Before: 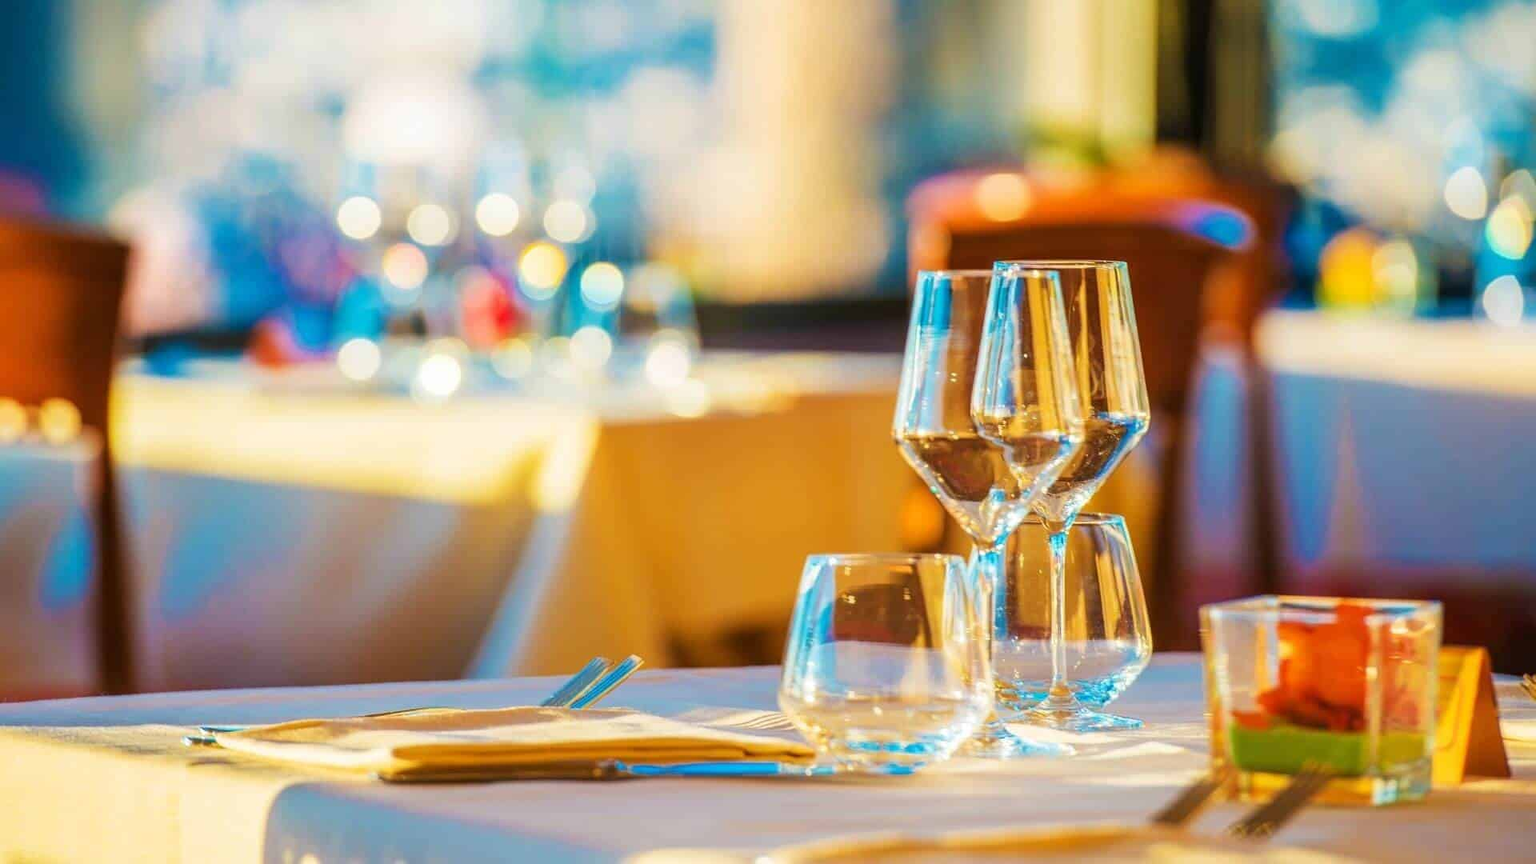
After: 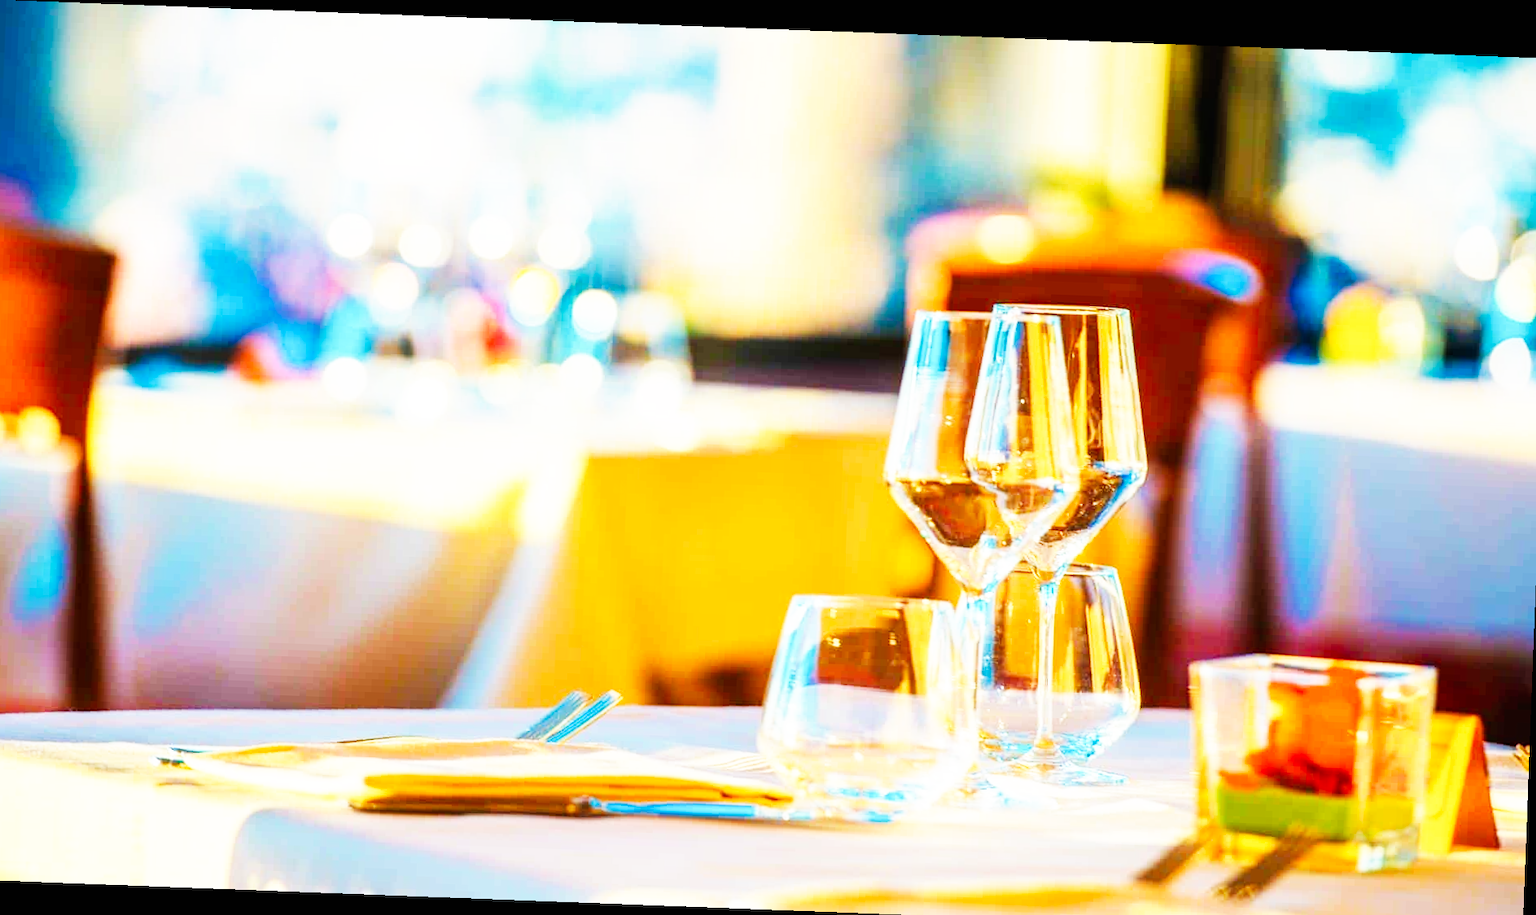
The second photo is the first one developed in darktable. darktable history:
crop and rotate: left 2.536%, right 1.107%, bottom 2.246%
base curve: curves: ch0 [(0, 0) (0.007, 0.004) (0.027, 0.03) (0.046, 0.07) (0.207, 0.54) (0.442, 0.872) (0.673, 0.972) (1, 1)], preserve colors none
rotate and perspective: rotation 2.17°, automatic cropping off
